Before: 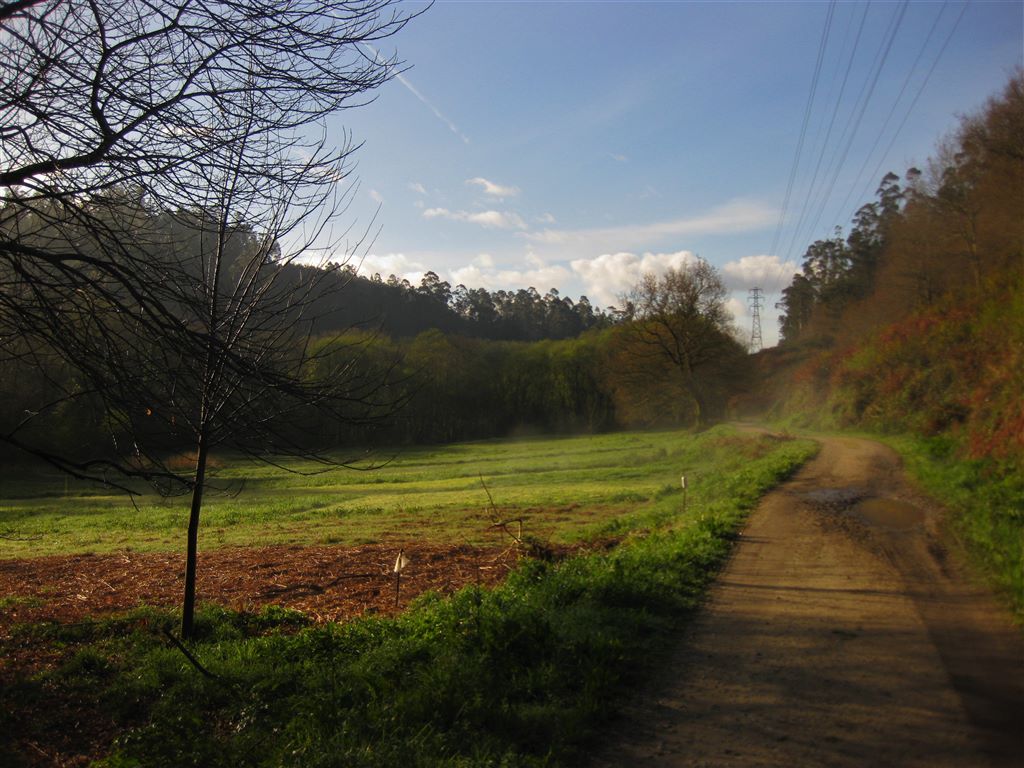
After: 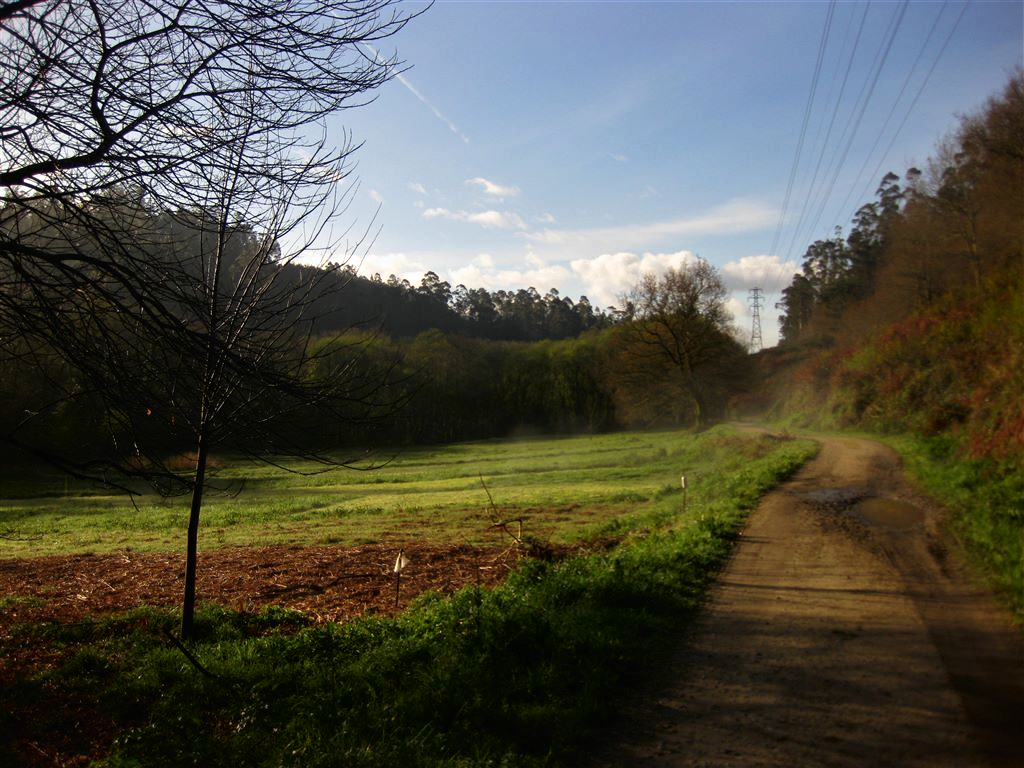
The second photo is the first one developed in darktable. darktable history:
tone curve: curves: ch0 [(0, 0) (0.003, 0.001) (0.011, 0.005) (0.025, 0.011) (0.044, 0.02) (0.069, 0.031) (0.1, 0.045) (0.136, 0.077) (0.177, 0.124) (0.224, 0.181) (0.277, 0.245) (0.335, 0.316) (0.399, 0.393) (0.468, 0.477) (0.543, 0.568) (0.623, 0.666) (0.709, 0.771) (0.801, 0.871) (0.898, 0.965) (1, 1)], color space Lab, independent channels, preserve colors none
